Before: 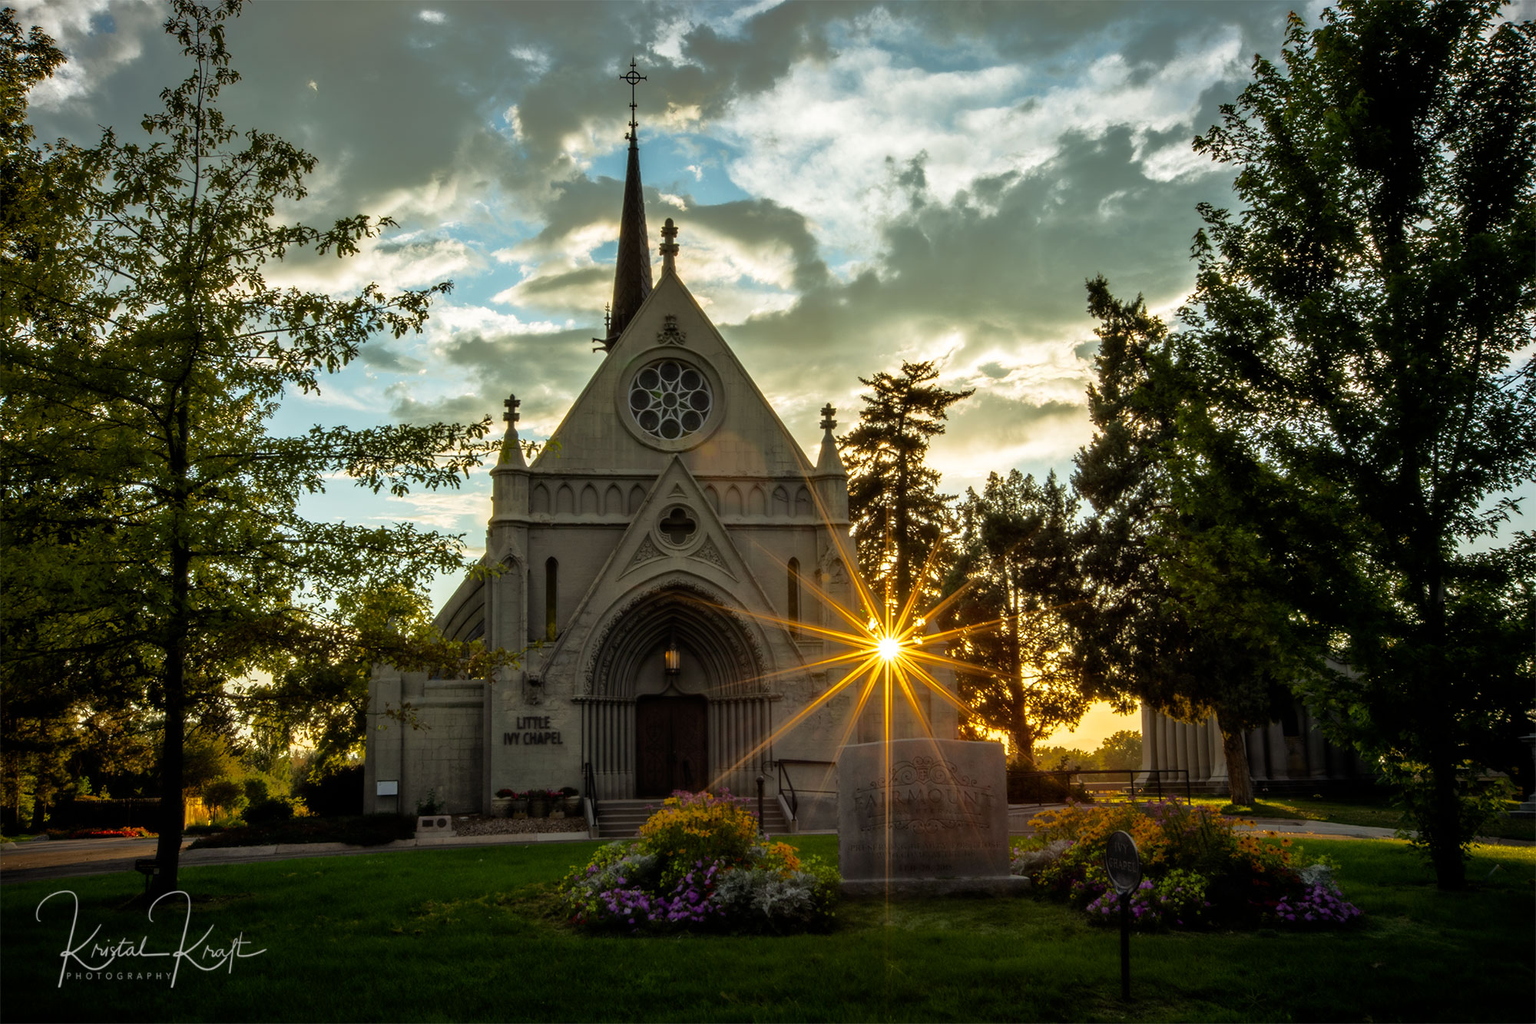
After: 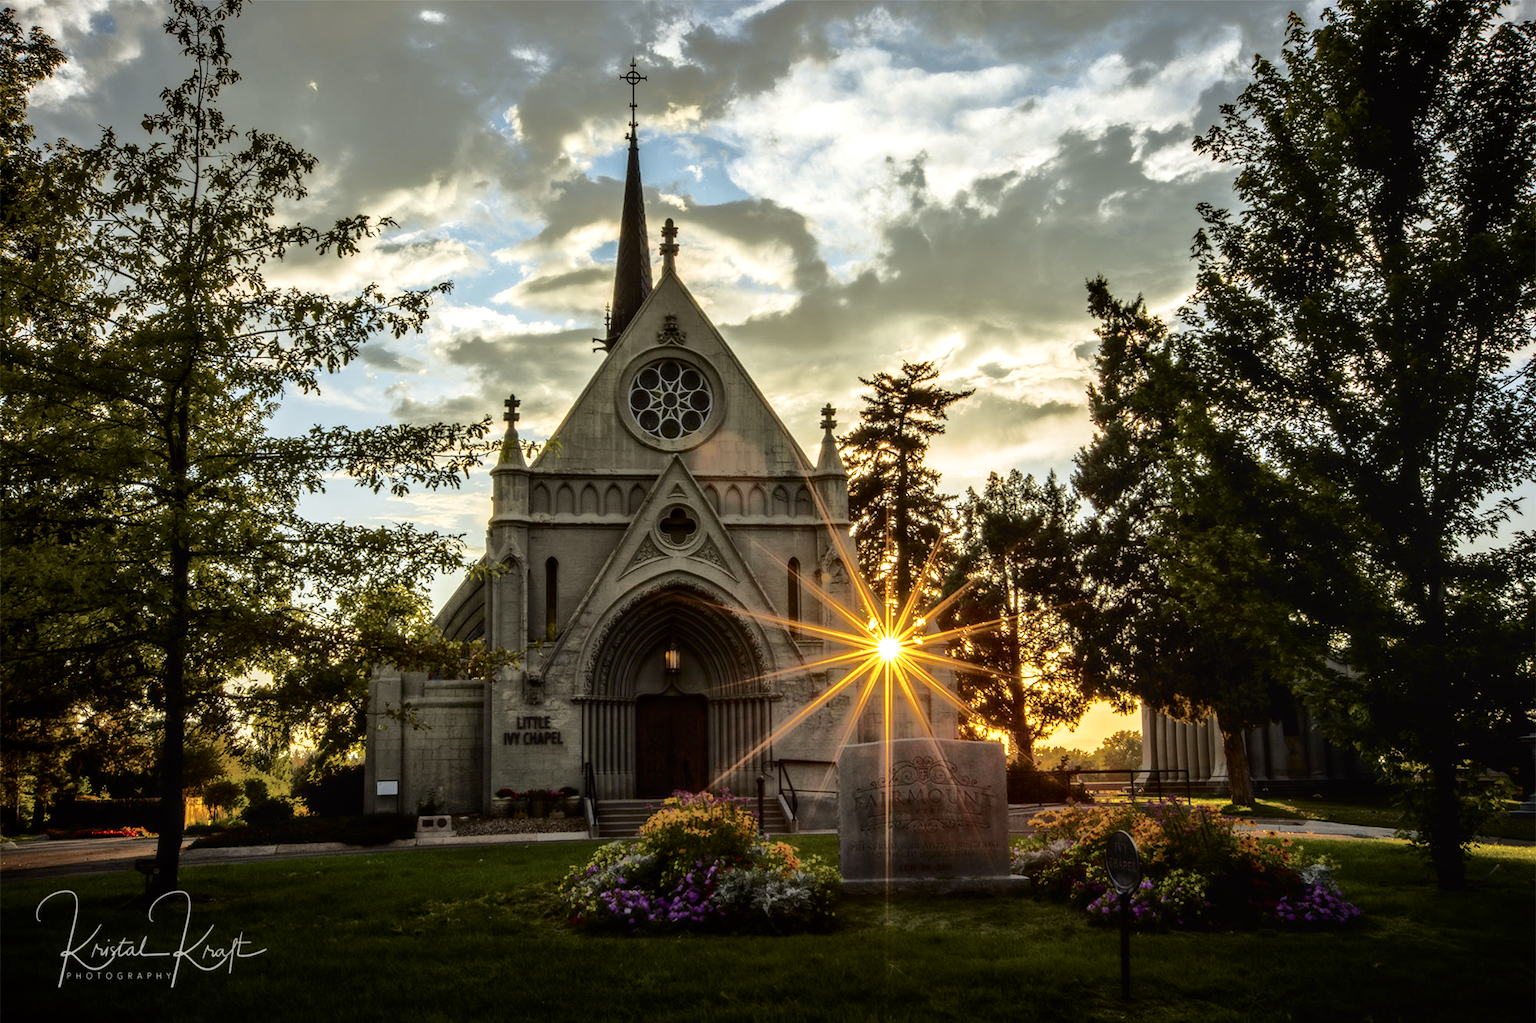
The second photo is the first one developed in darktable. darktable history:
tone curve: curves: ch0 [(0.003, 0.015) (0.104, 0.07) (0.239, 0.201) (0.327, 0.317) (0.401, 0.443) (0.495, 0.55) (0.65, 0.68) (0.832, 0.858) (1, 0.977)]; ch1 [(0, 0) (0.161, 0.092) (0.35, 0.33) (0.379, 0.401) (0.447, 0.476) (0.495, 0.499) (0.515, 0.518) (0.55, 0.557) (0.621, 0.615) (0.718, 0.734) (1, 1)]; ch2 [(0, 0) (0.359, 0.372) (0.437, 0.437) (0.502, 0.501) (0.534, 0.537) (0.599, 0.586) (1, 1)], color space Lab, independent channels, preserve colors none
exposure: exposure 0.236 EV, compensate highlight preservation false
local contrast: on, module defaults
